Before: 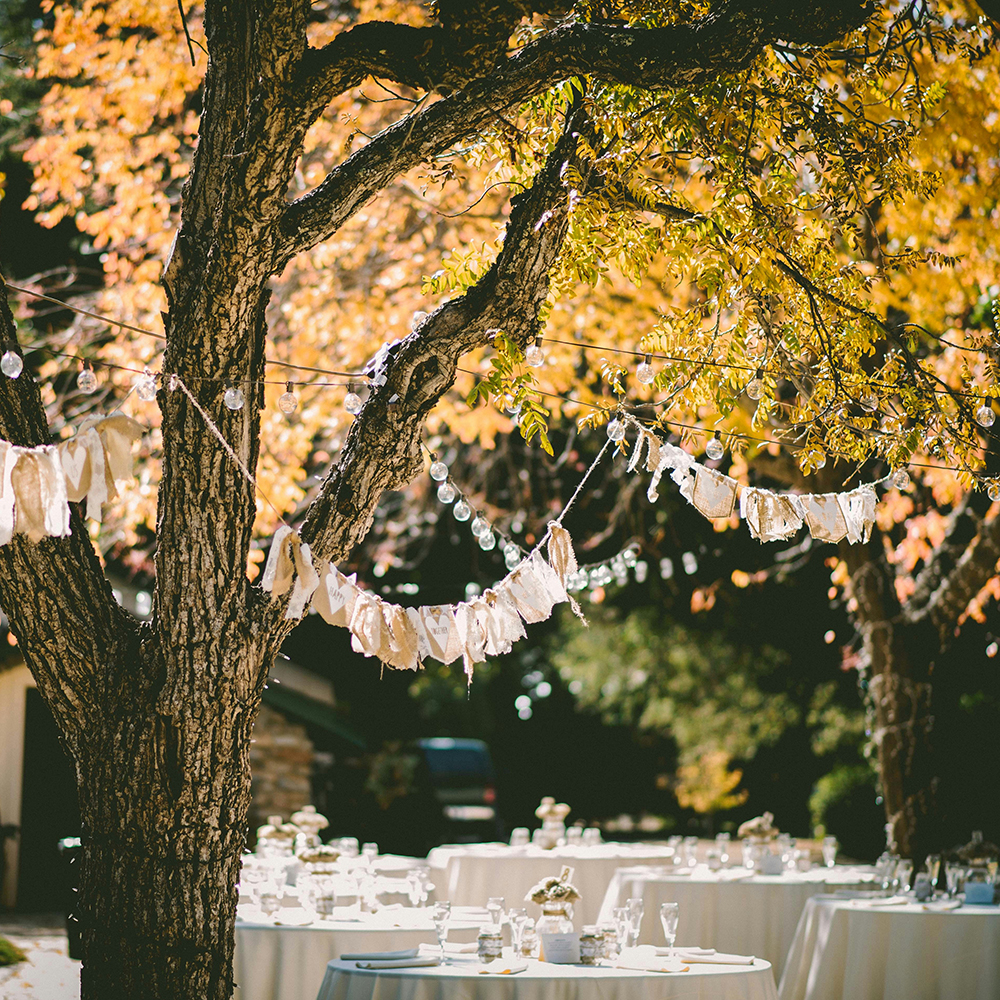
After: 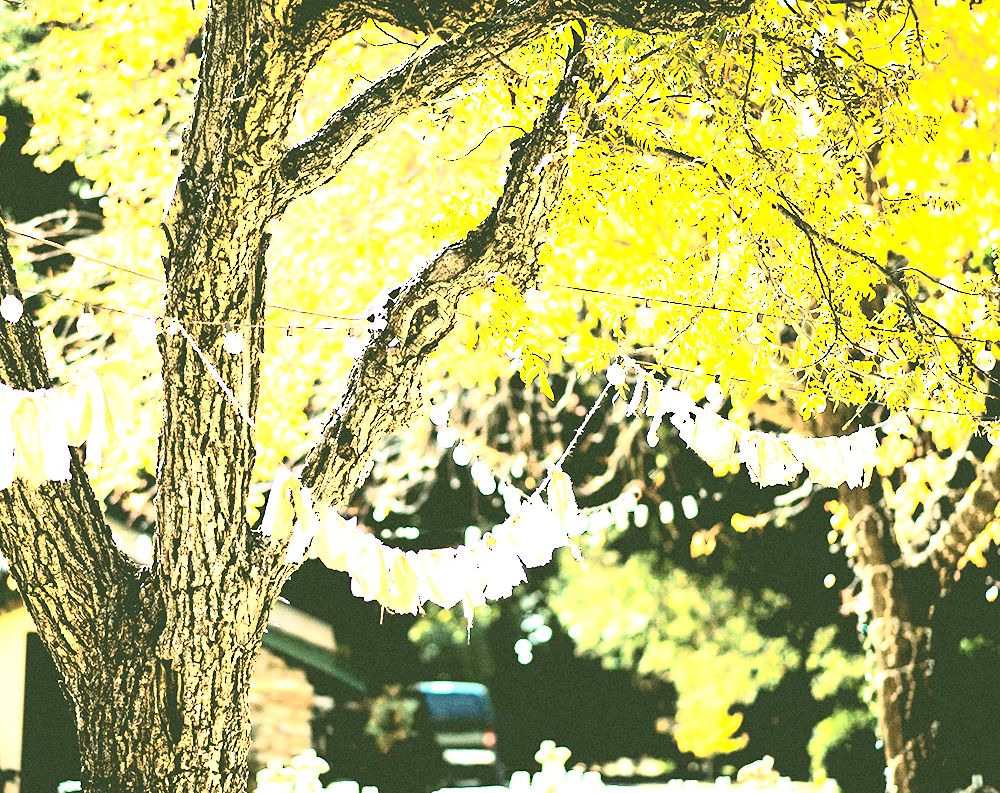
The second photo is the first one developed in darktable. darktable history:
white balance: emerald 1
sharpen: radius 2.883, amount 0.868, threshold 47.523
contrast brightness saturation: contrast 0.39, brightness 0.1
tone equalizer: -8 EV -0.417 EV, -7 EV -0.389 EV, -6 EV -0.333 EV, -5 EV -0.222 EV, -3 EV 0.222 EV, -2 EV 0.333 EV, -1 EV 0.389 EV, +0 EV 0.417 EV, edges refinement/feathering 500, mask exposure compensation -1.57 EV, preserve details no
crop and rotate: top 5.667%, bottom 14.937%
exposure: black level correction 0, exposure 1.975 EV, compensate exposure bias true, compensate highlight preservation false
velvia: on, module defaults
rgb levels: levels [[0.013, 0.434, 0.89], [0, 0.5, 1], [0, 0.5, 1]]
